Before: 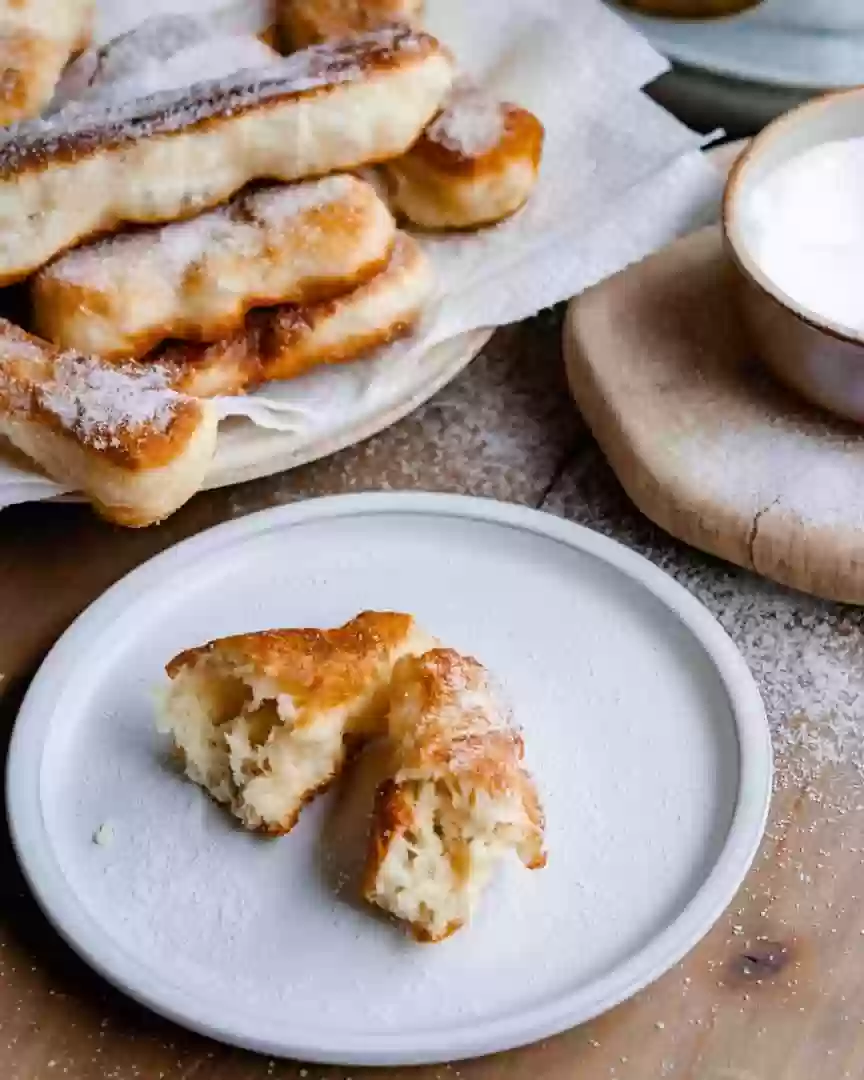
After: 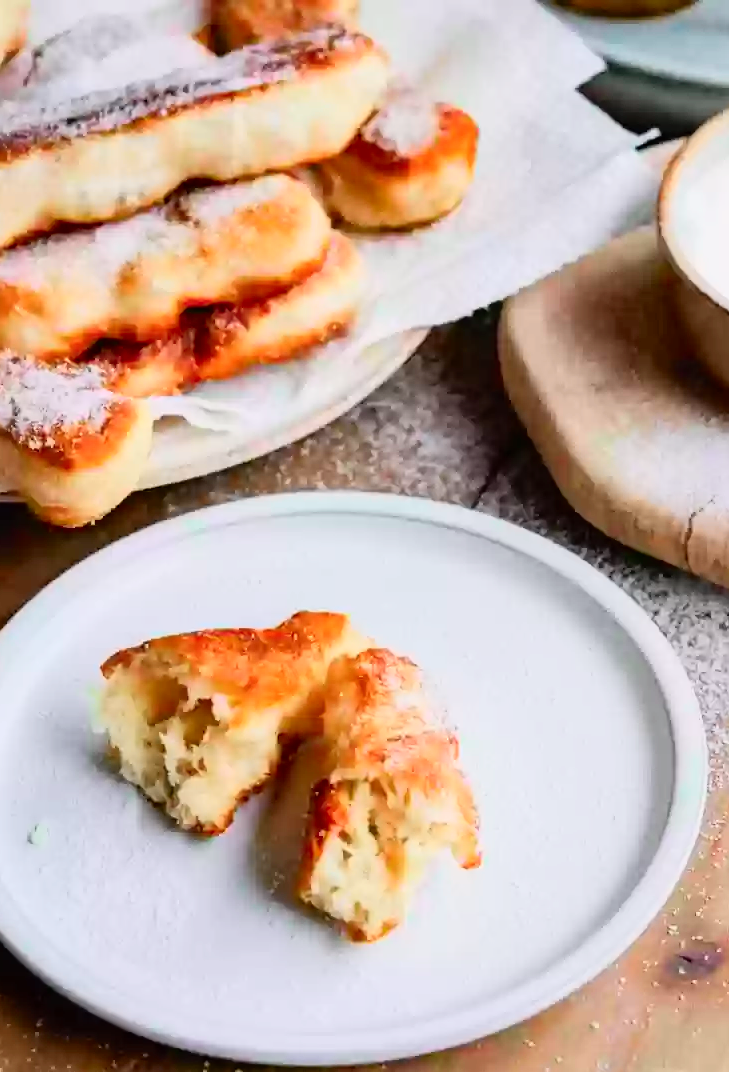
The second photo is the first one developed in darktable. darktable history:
tone curve: curves: ch0 [(0, 0.005) (0.103, 0.097) (0.18, 0.22) (0.4, 0.485) (0.5, 0.612) (0.668, 0.787) (0.823, 0.894) (1, 0.971)]; ch1 [(0, 0) (0.172, 0.123) (0.324, 0.253) (0.396, 0.388) (0.478, 0.461) (0.499, 0.498) (0.522, 0.528) (0.609, 0.686) (0.704, 0.818) (1, 1)]; ch2 [(0, 0) (0.411, 0.424) (0.496, 0.501) (0.515, 0.514) (0.555, 0.585) (0.641, 0.69) (1, 1)], color space Lab, independent channels, preserve colors none
crop: left 7.598%, right 7.873%
